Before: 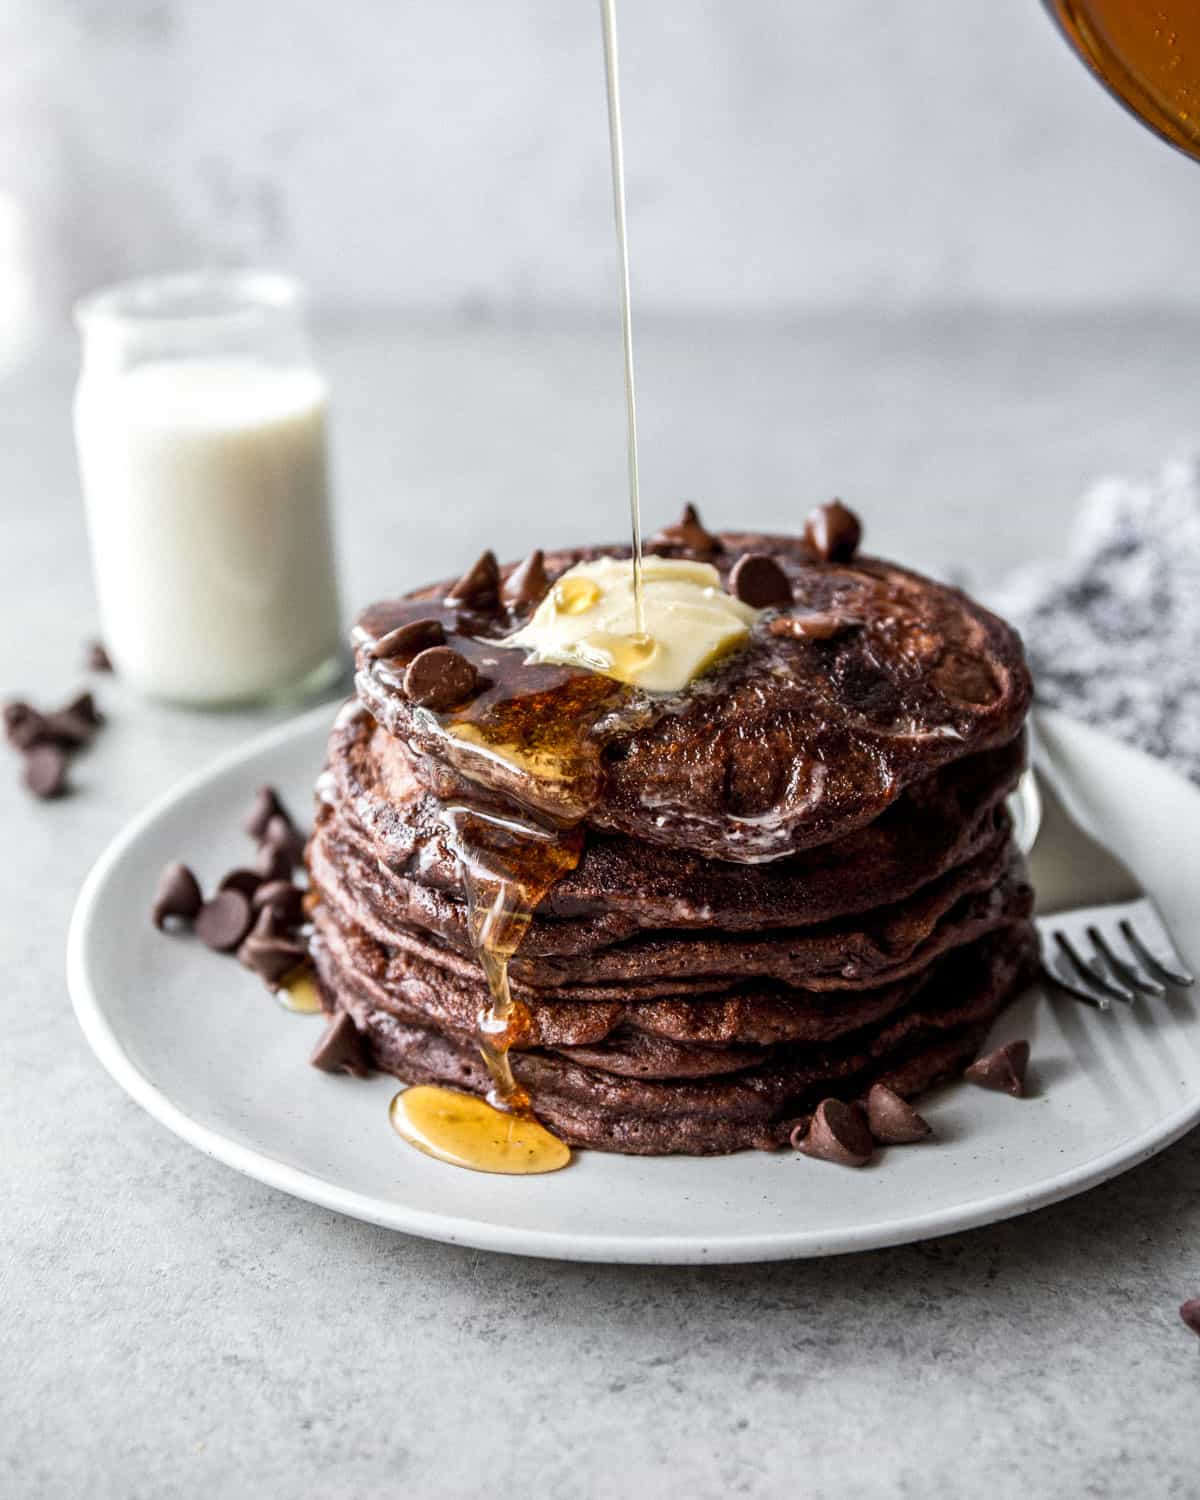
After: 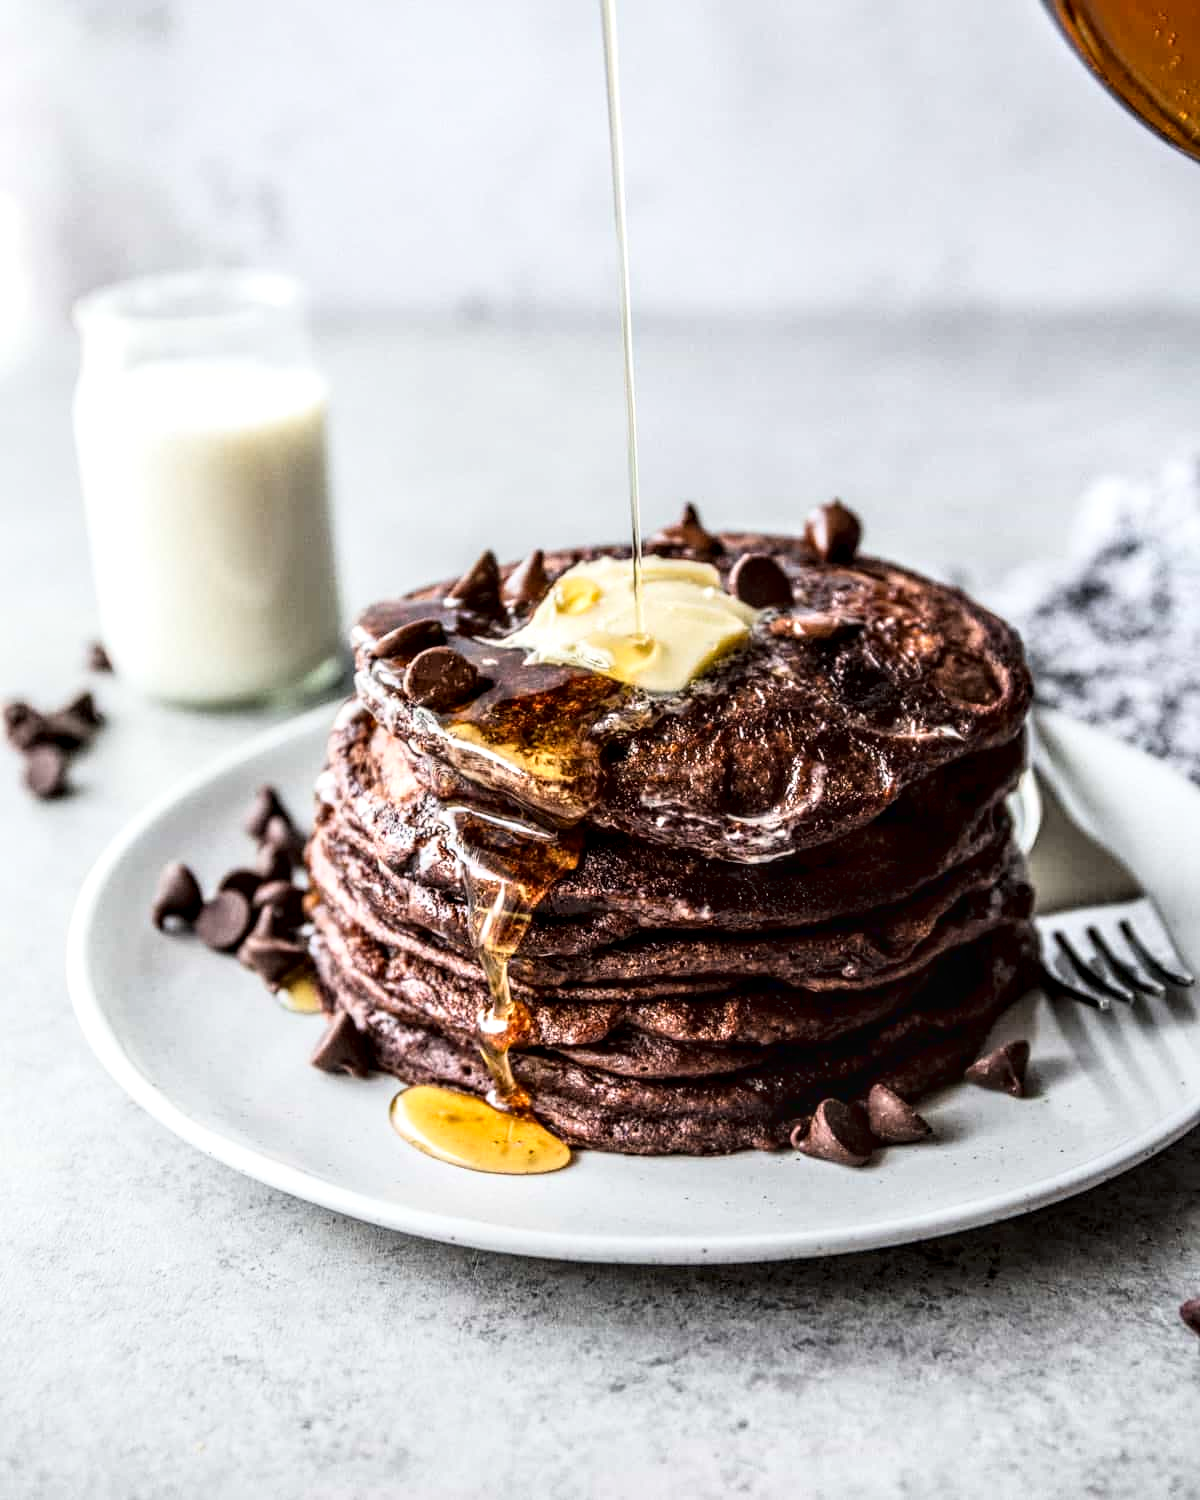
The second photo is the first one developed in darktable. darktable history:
local contrast: detail 150%
tone curve: curves: ch0 [(0, 0.024) (0.049, 0.038) (0.176, 0.162) (0.311, 0.337) (0.416, 0.471) (0.565, 0.658) (0.817, 0.911) (1, 1)]; ch1 [(0, 0) (0.351, 0.347) (0.446, 0.42) (0.481, 0.463) (0.504, 0.504) (0.522, 0.521) (0.546, 0.563) (0.622, 0.664) (0.728, 0.786) (1, 1)]; ch2 [(0, 0) (0.327, 0.324) (0.427, 0.413) (0.458, 0.444) (0.502, 0.504) (0.526, 0.539) (0.547, 0.581) (0.601, 0.61) (0.76, 0.765) (1, 1)], color space Lab, linked channels, preserve colors none
exposure: compensate exposure bias true, compensate highlight preservation false
